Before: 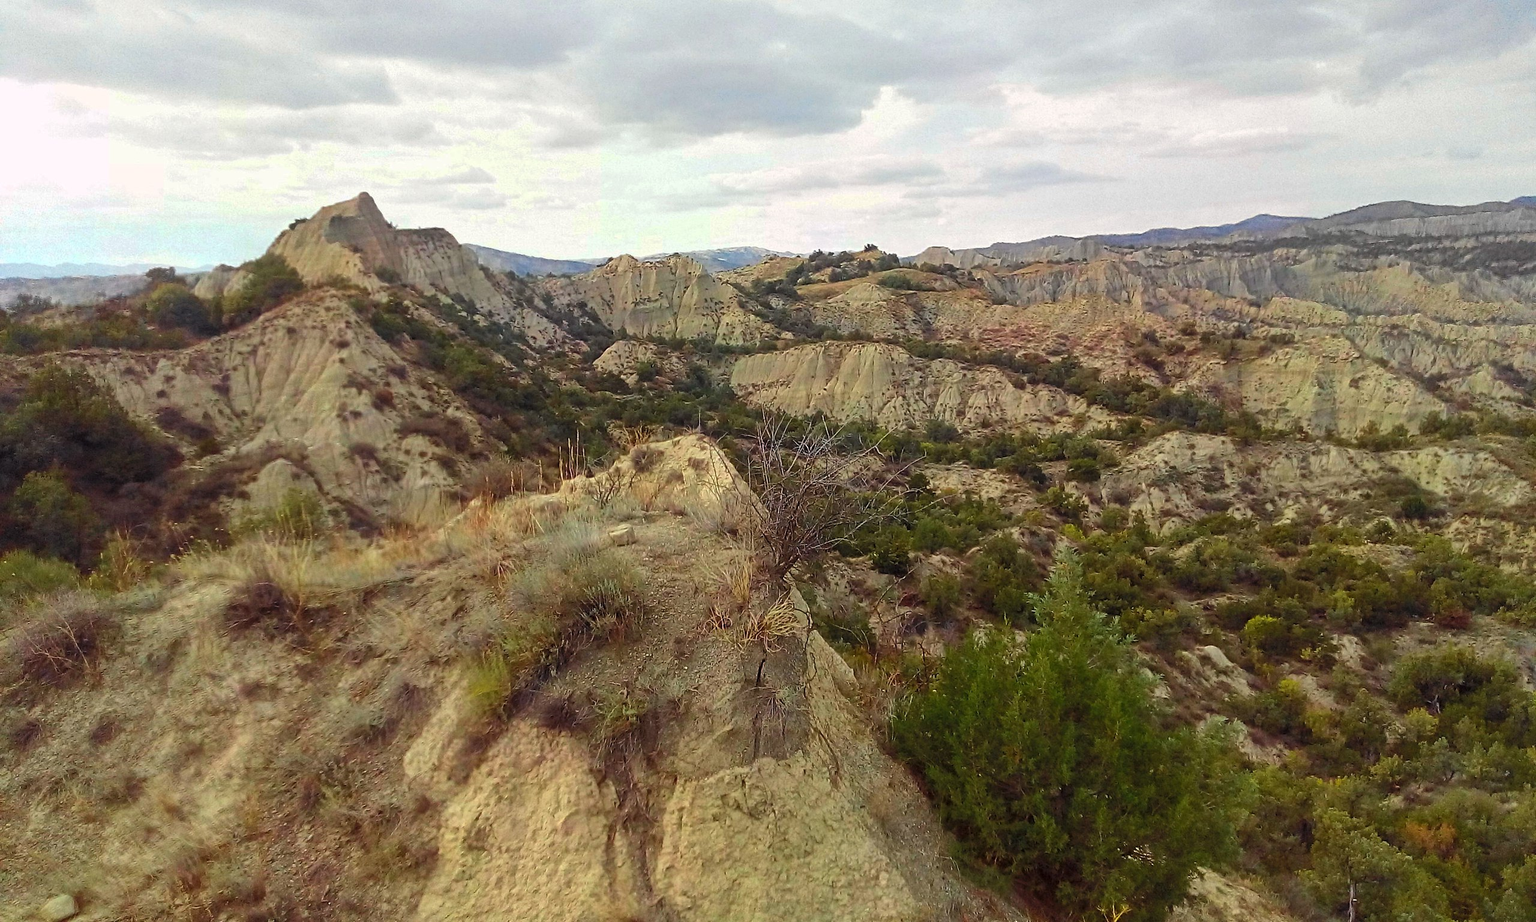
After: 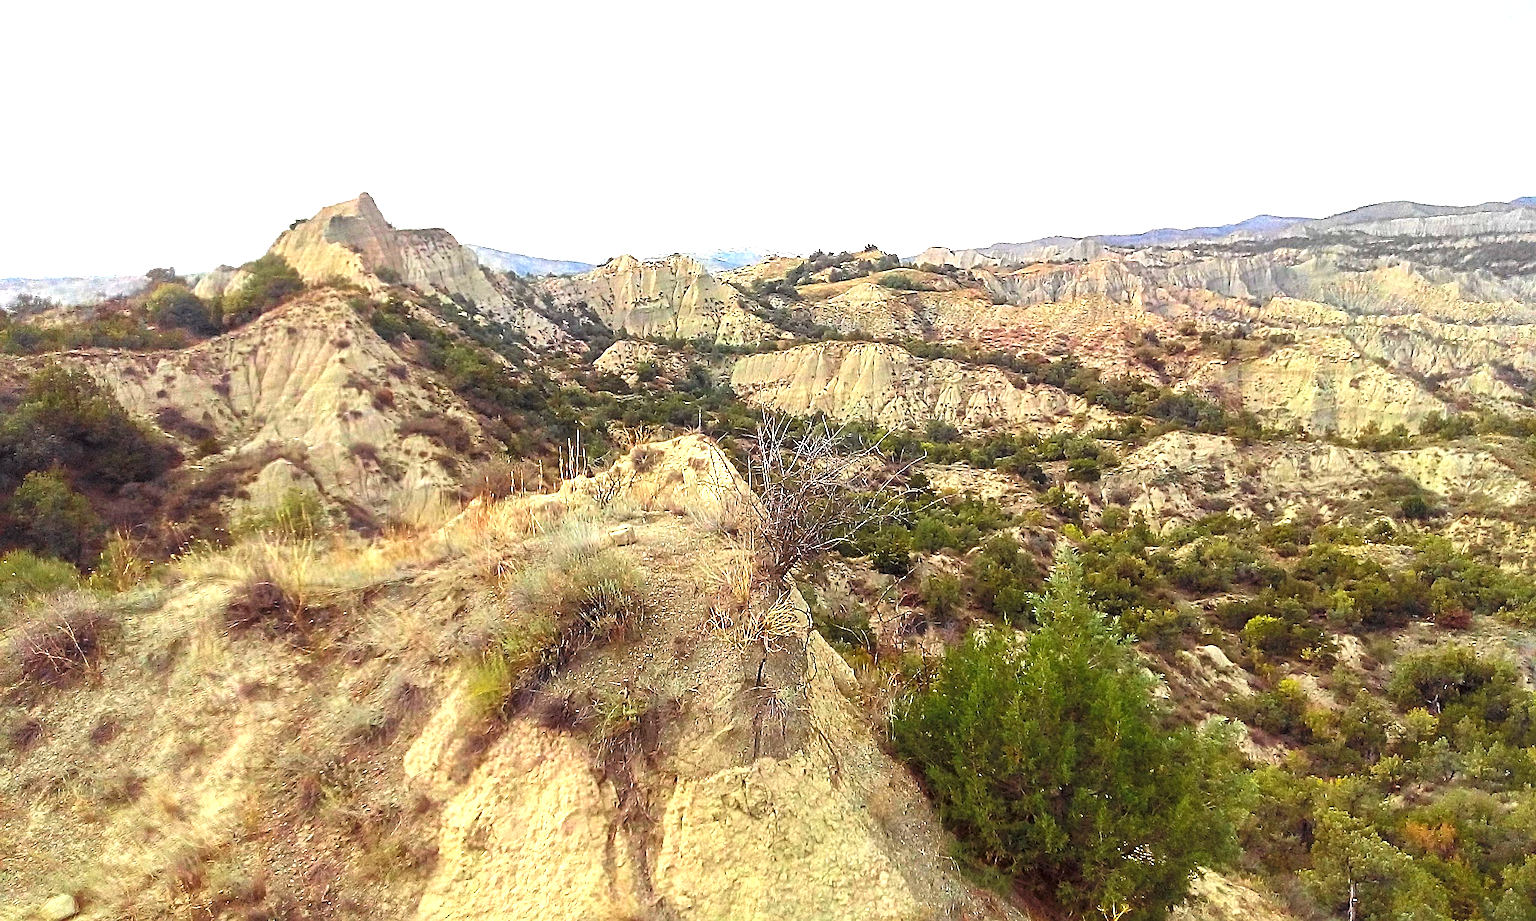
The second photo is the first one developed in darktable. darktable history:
exposure: black level correction 0, exposure 0.932 EV, compensate highlight preservation false
sharpen: on, module defaults
tone equalizer: -8 EV -0.443 EV, -7 EV -0.425 EV, -6 EV -0.36 EV, -5 EV -0.204 EV, -3 EV 0.189 EV, -2 EV 0.335 EV, -1 EV 0.382 EV, +0 EV 0.419 EV, mask exposure compensation -0.493 EV
